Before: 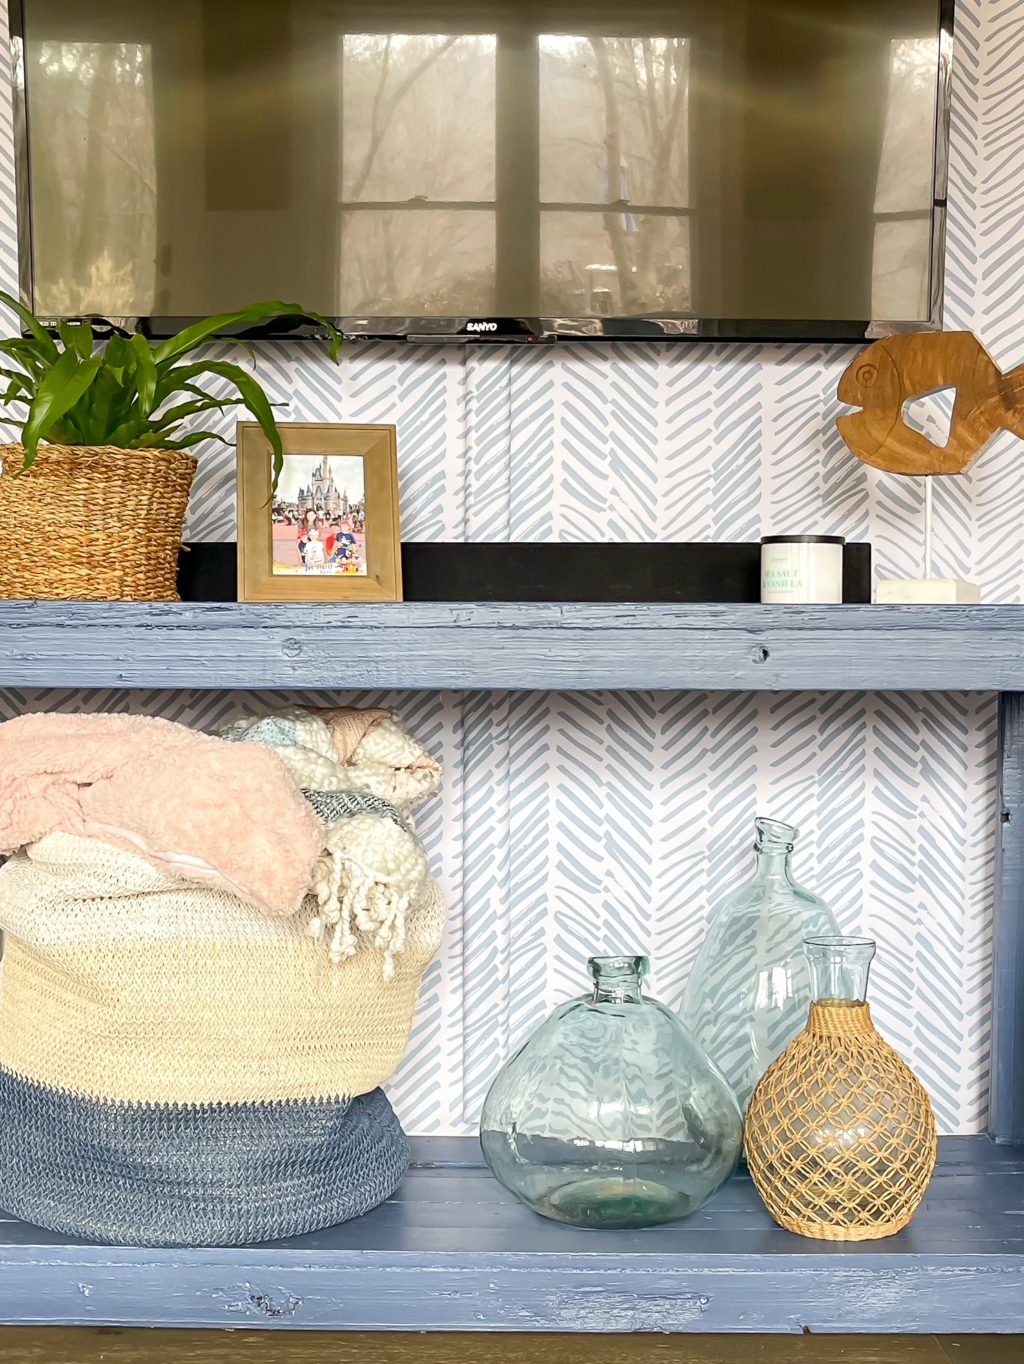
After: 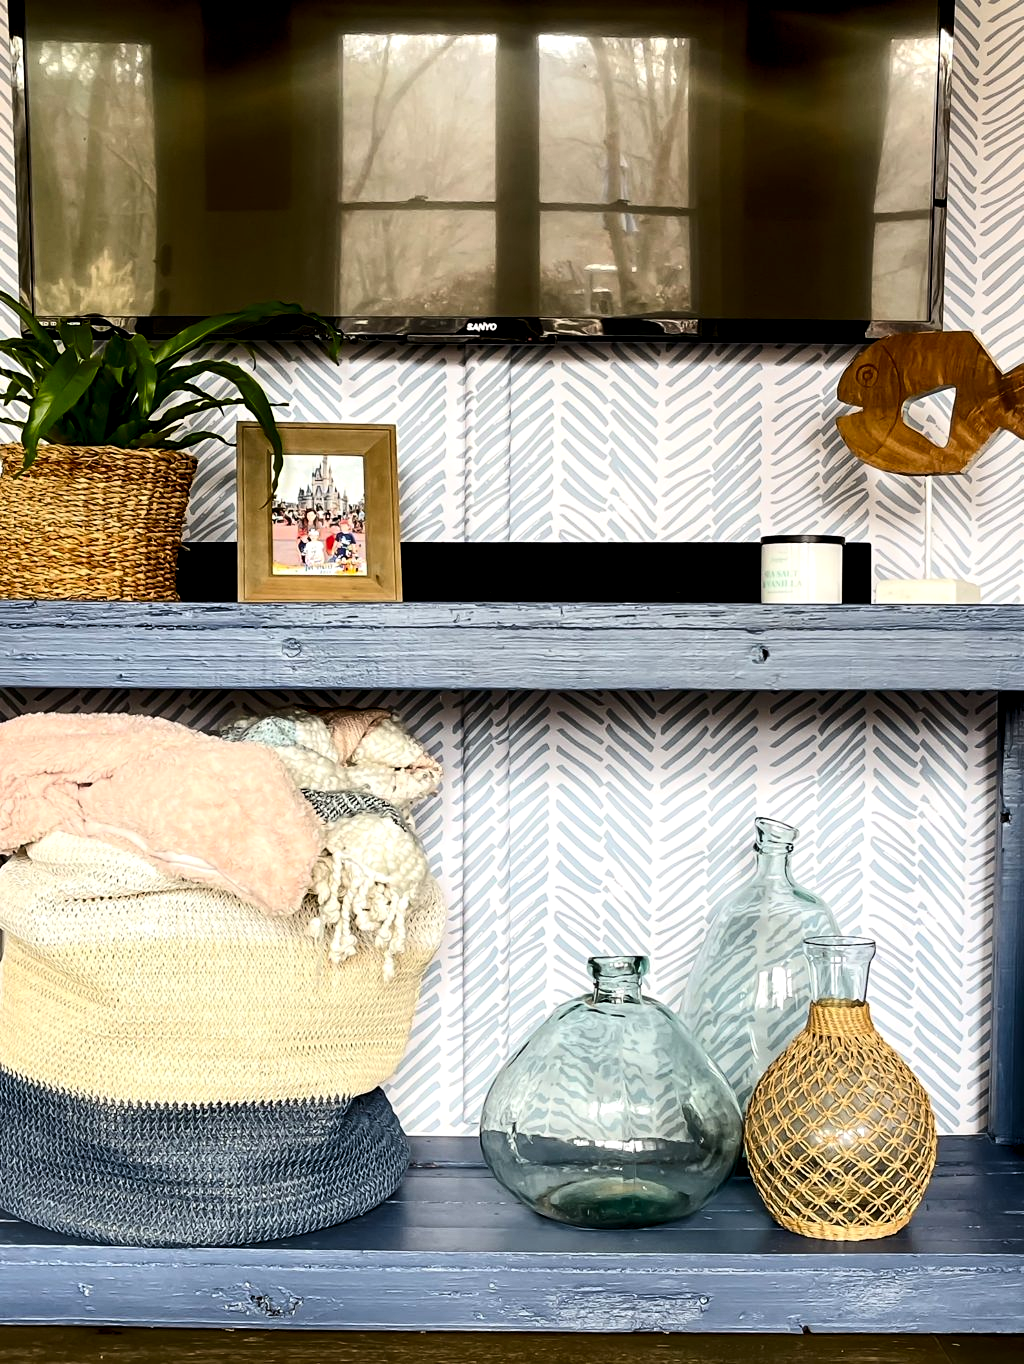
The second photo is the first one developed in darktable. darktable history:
rgb levels: levels [[0.034, 0.472, 0.904], [0, 0.5, 1], [0, 0.5, 1]]
contrast brightness saturation: contrast 0.19, brightness -0.24, saturation 0.11
